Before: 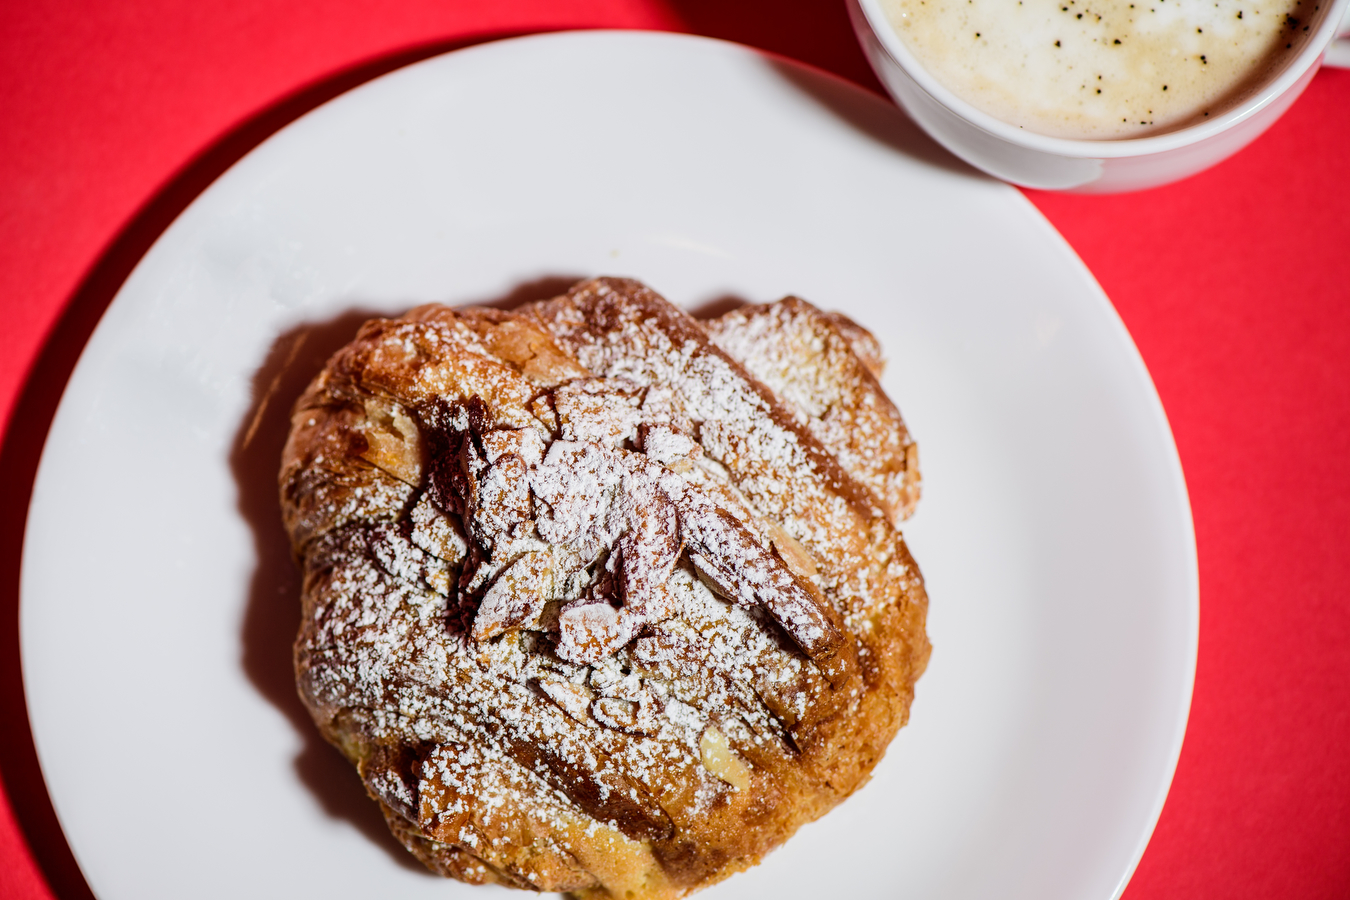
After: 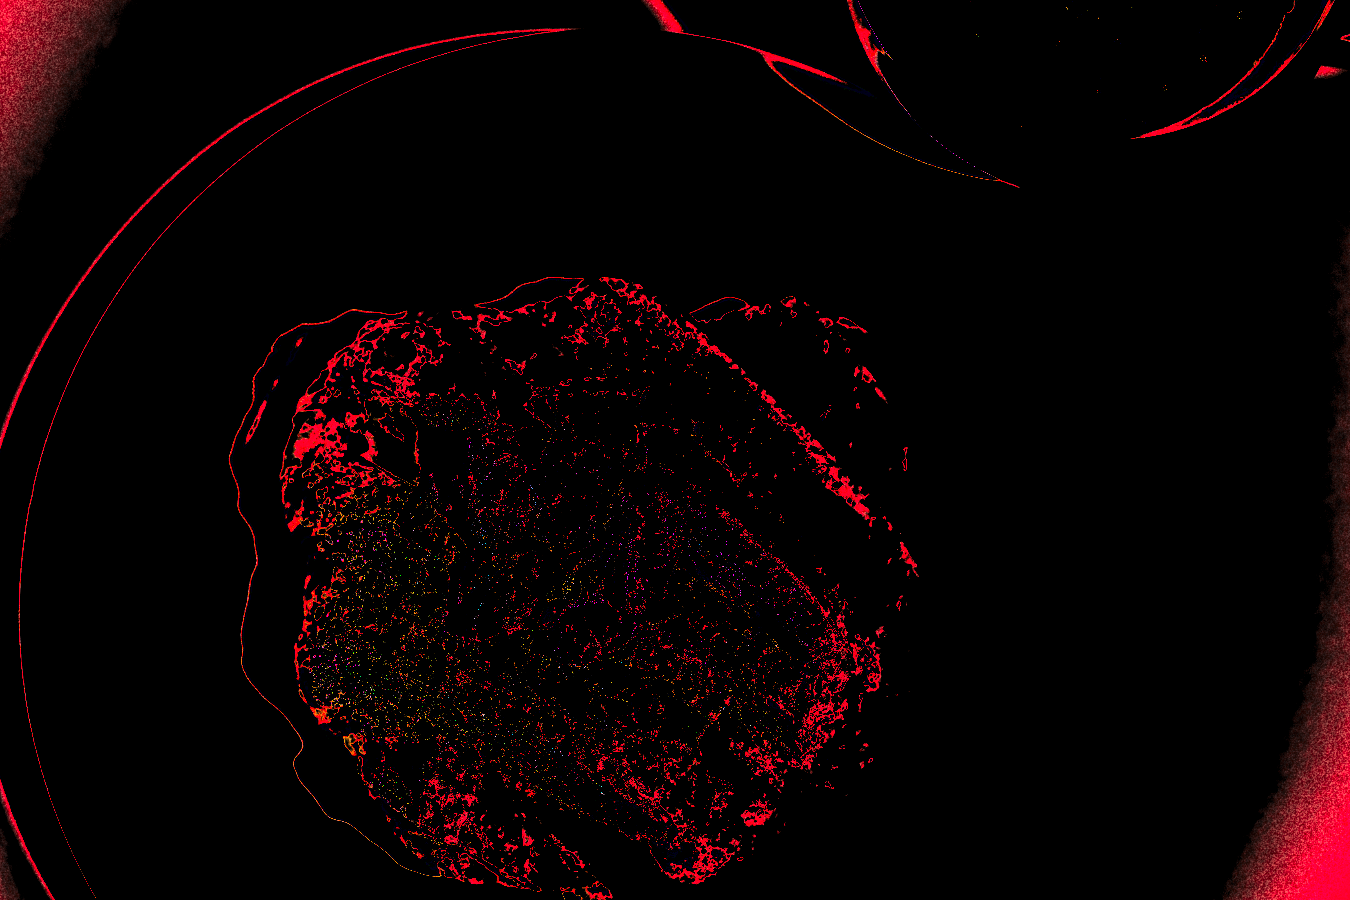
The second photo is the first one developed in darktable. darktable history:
haze removal: strength 0.29, distance 0.25, compatibility mode true, adaptive false
color balance rgb: perceptual saturation grading › global saturation 20%, perceptual saturation grading › highlights 2.68%, perceptual saturation grading › shadows 50%
color calibration: illuminant custom, x 0.39, y 0.392, temperature 3856.94 K
shadows and highlights: highlights color adjustment 0%, soften with gaussian
color balance: gamma [0.9, 0.988, 0.975, 1.025], gain [1.05, 1, 1, 1]
exposure: black level correction 0.1, exposure 3 EV, compensate highlight preservation false
grain: coarseness 30.02 ISO, strength 100%
